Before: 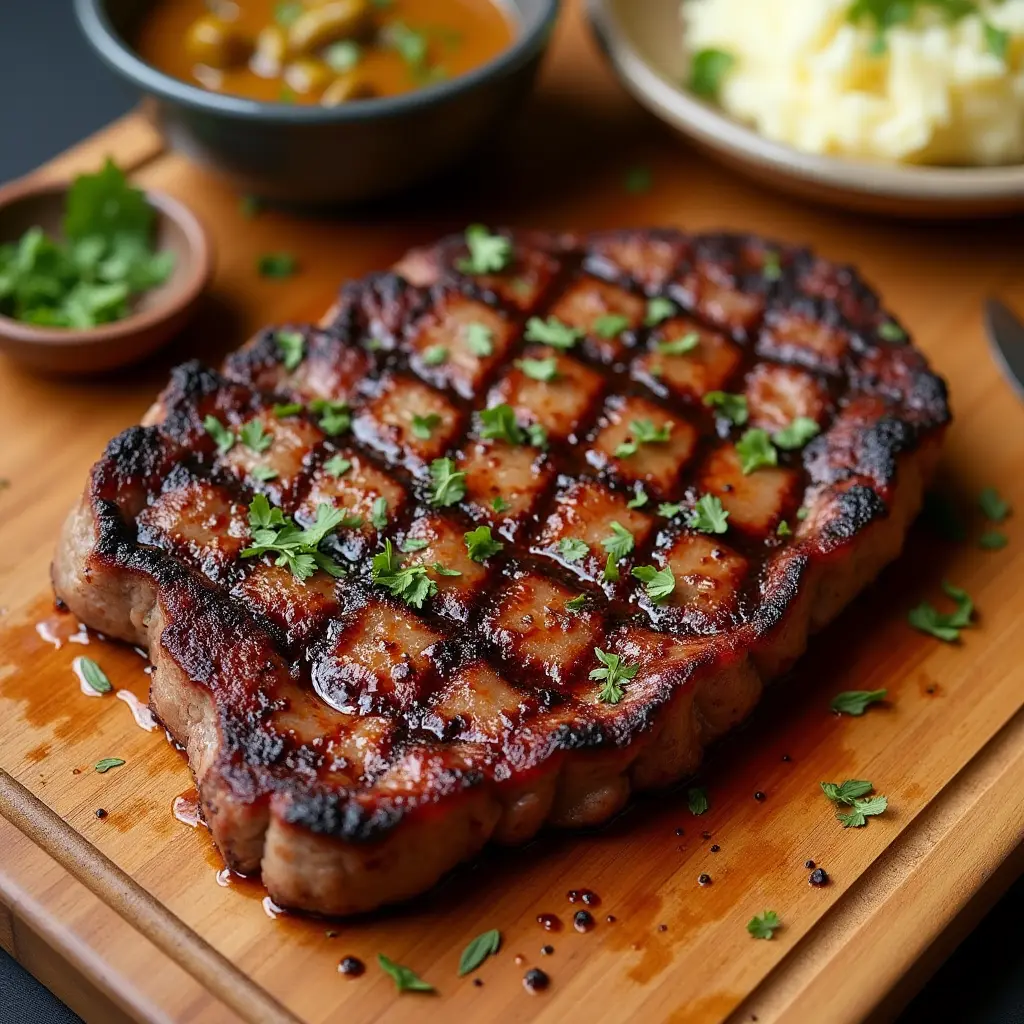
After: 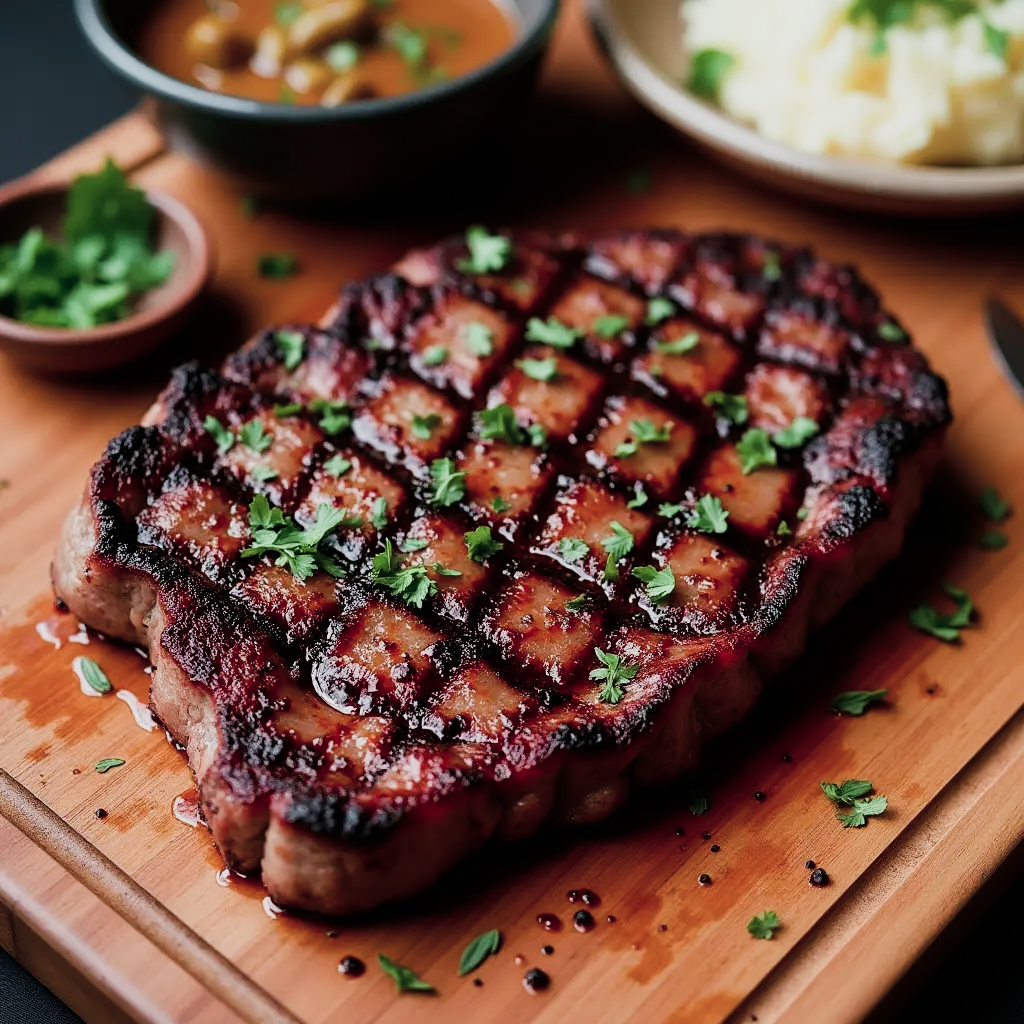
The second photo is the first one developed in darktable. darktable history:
sigmoid: contrast 1.7
color contrast: blue-yellow contrast 0.62
